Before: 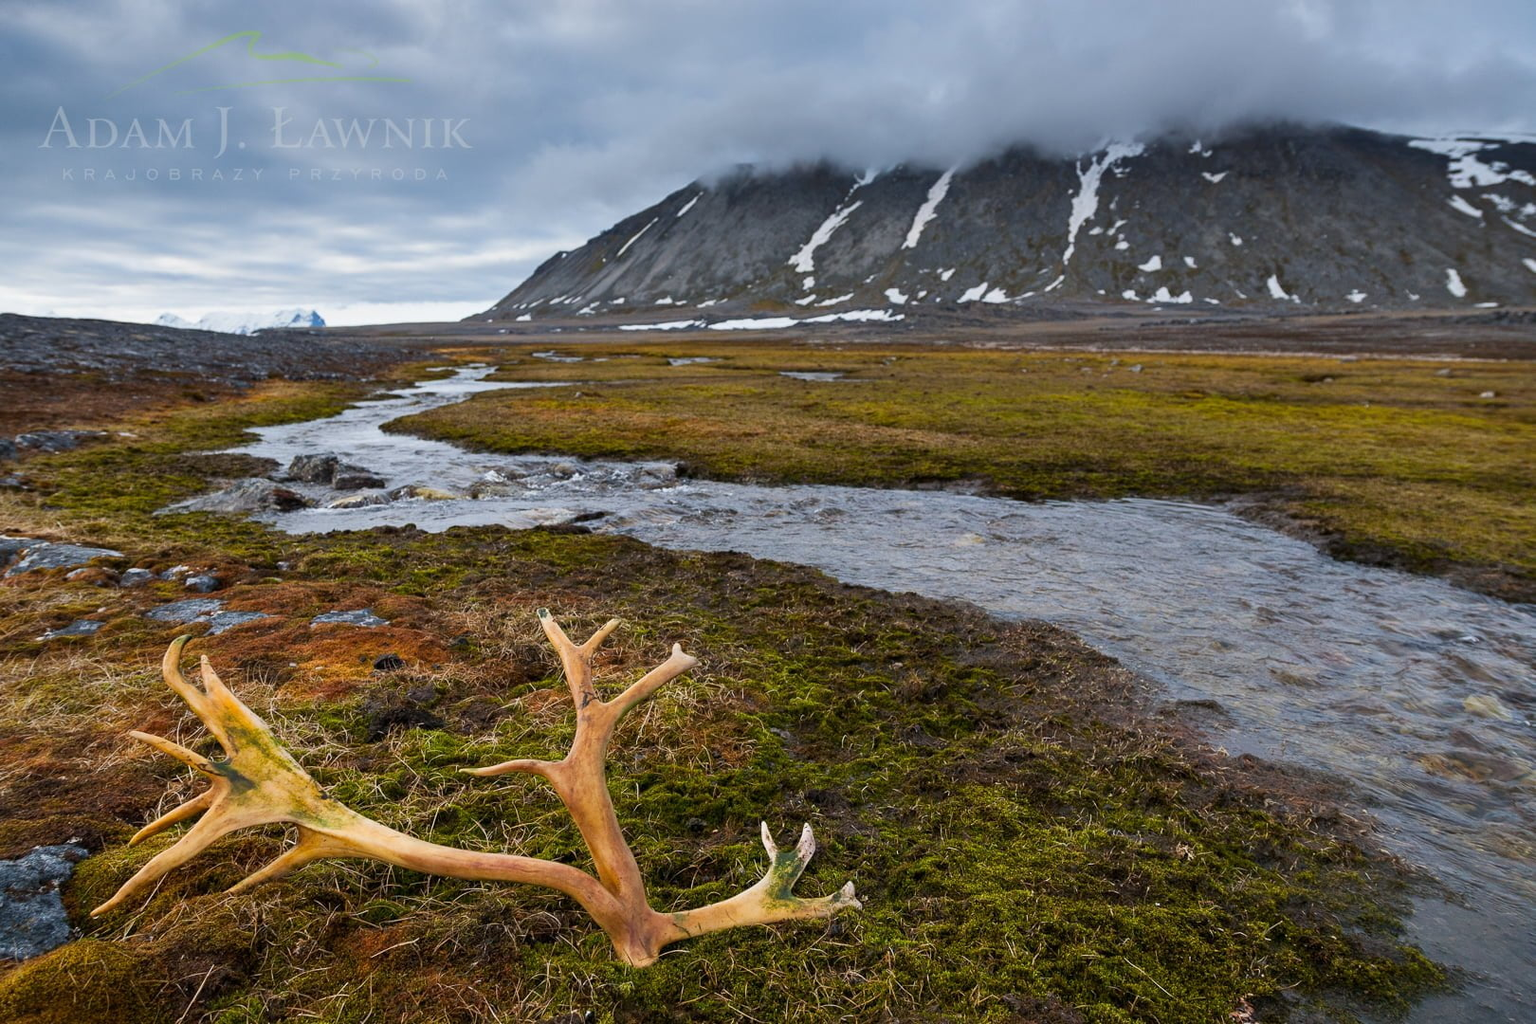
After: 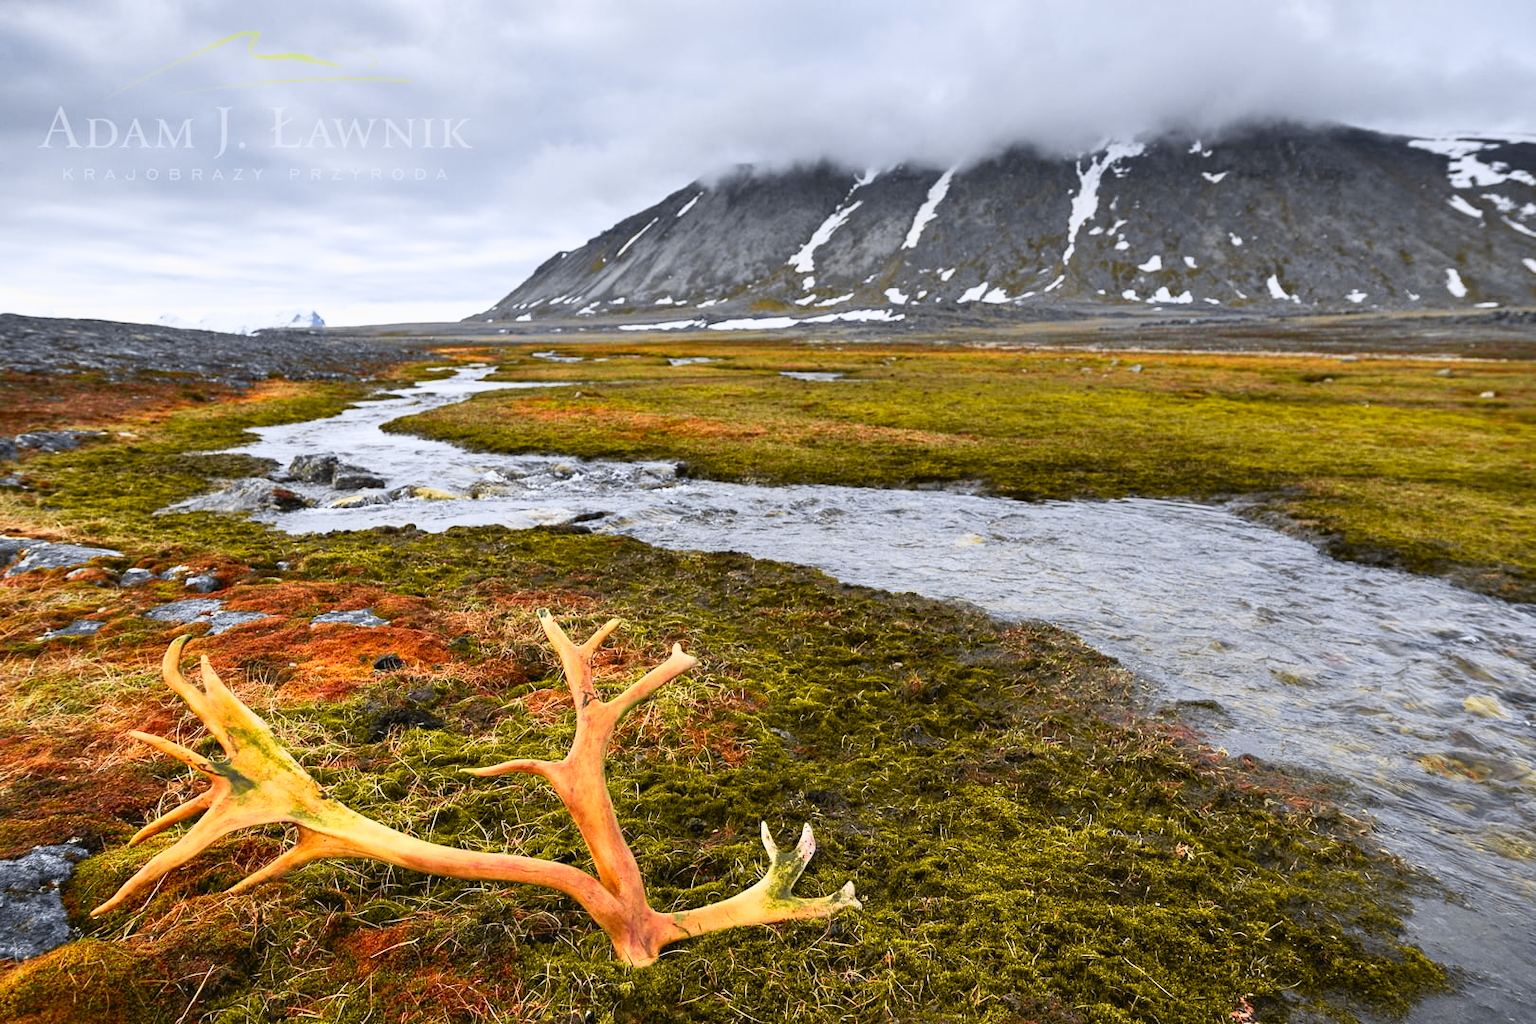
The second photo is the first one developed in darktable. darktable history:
tone curve: curves: ch0 [(0, 0.017) (0.259, 0.344) (0.593, 0.778) (0.786, 0.931) (1, 0.999)]; ch1 [(0, 0) (0.405, 0.387) (0.442, 0.47) (0.492, 0.5) (0.511, 0.503) (0.548, 0.596) (0.7, 0.795) (1, 1)]; ch2 [(0, 0) (0.411, 0.433) (0.5, 0.504) (0.535, 0.581) (1, 1)], color space Lab, independent channels, preserve colors none
